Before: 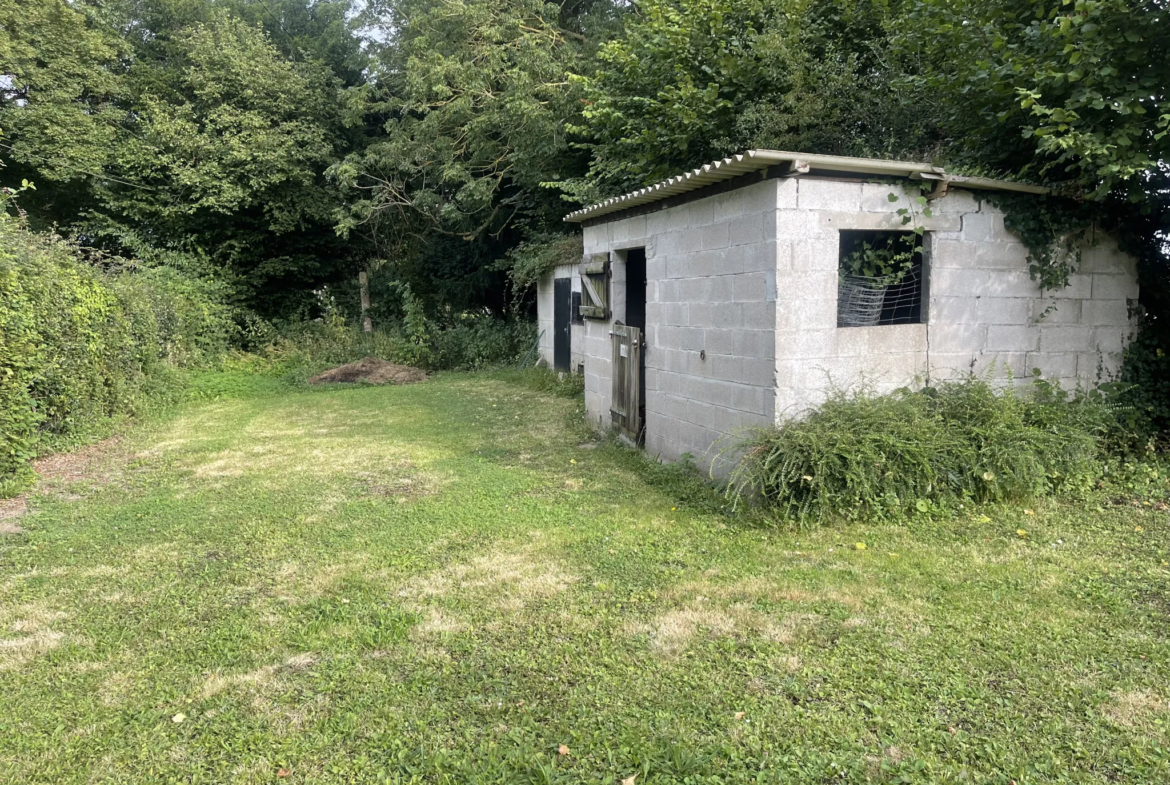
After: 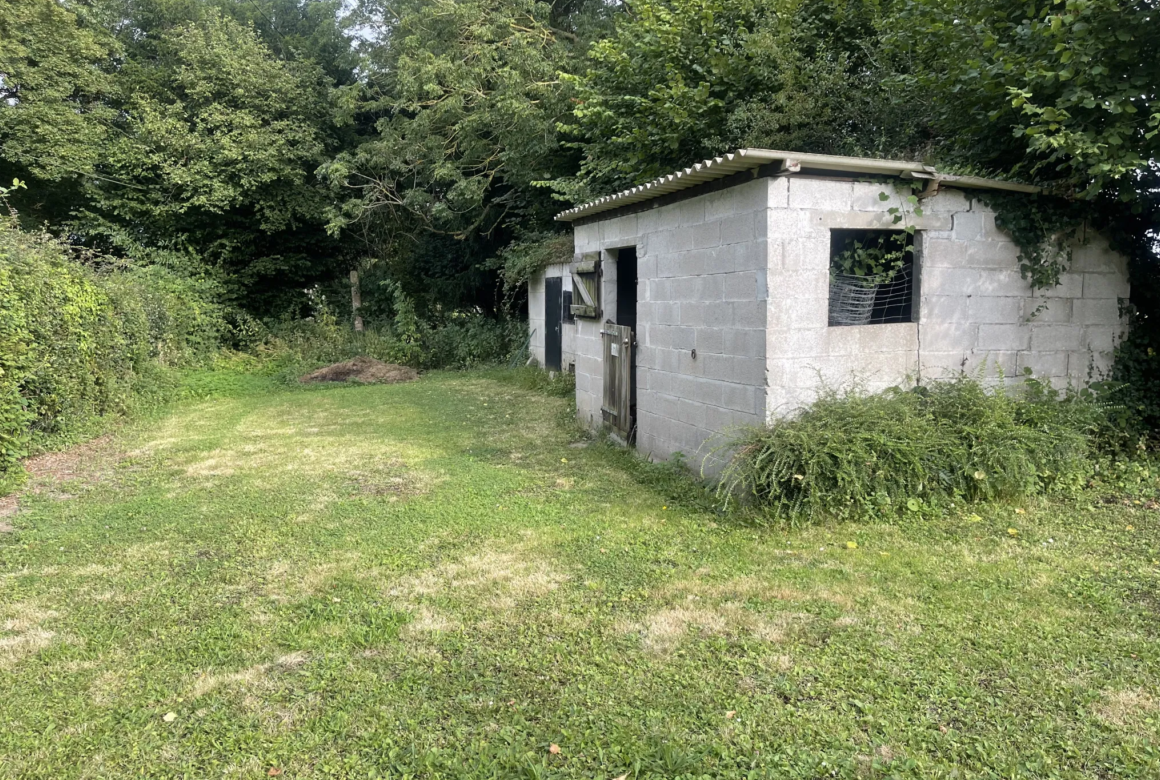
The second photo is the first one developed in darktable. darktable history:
crop and rotate: left 0.805%, top 0.235%, bottom 0.307%
